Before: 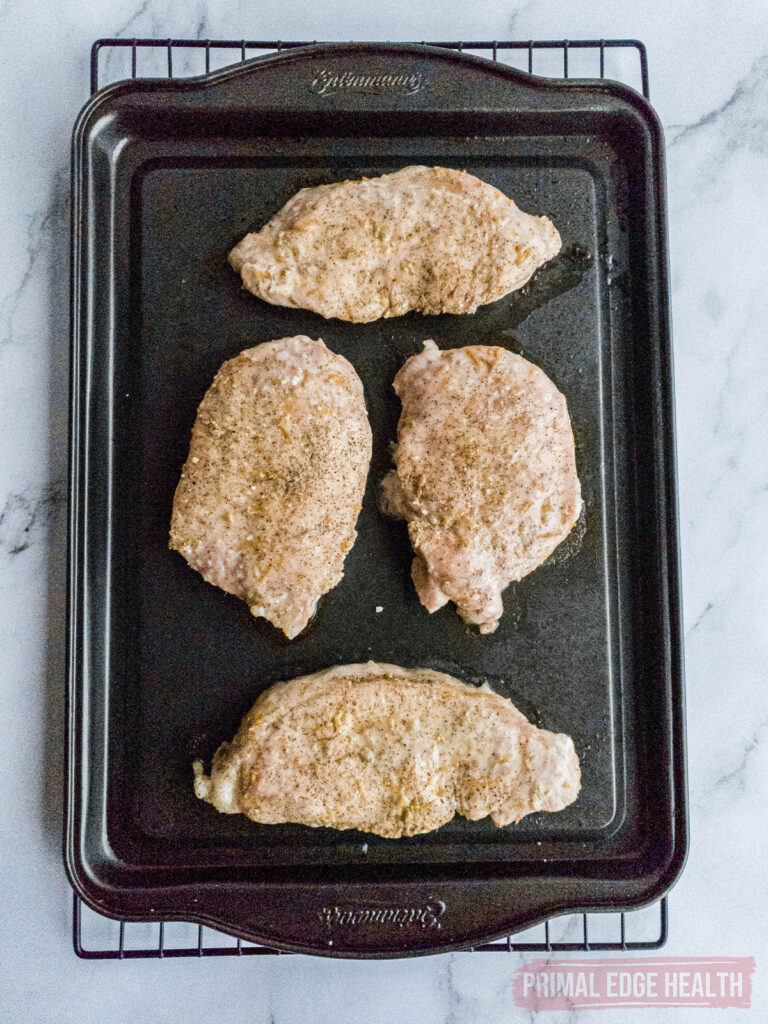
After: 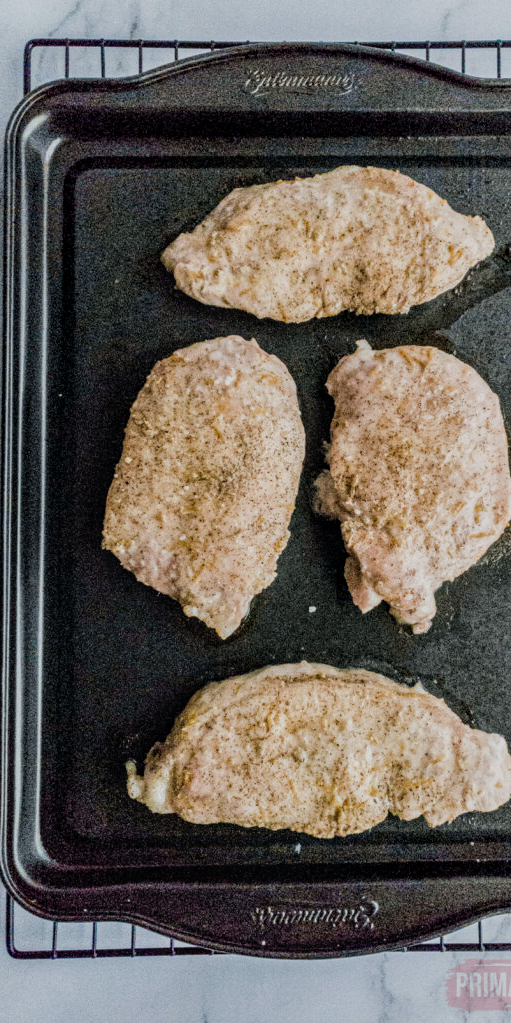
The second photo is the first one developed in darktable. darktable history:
filmic rgb: hardness 4.17
local contrast: on, module defaults
crop and rotate: left 8.786%, right 24.548%
color balance: mode lift, gamma, gain (sRGB), lift [1, 1, 1.022, 1.026]
